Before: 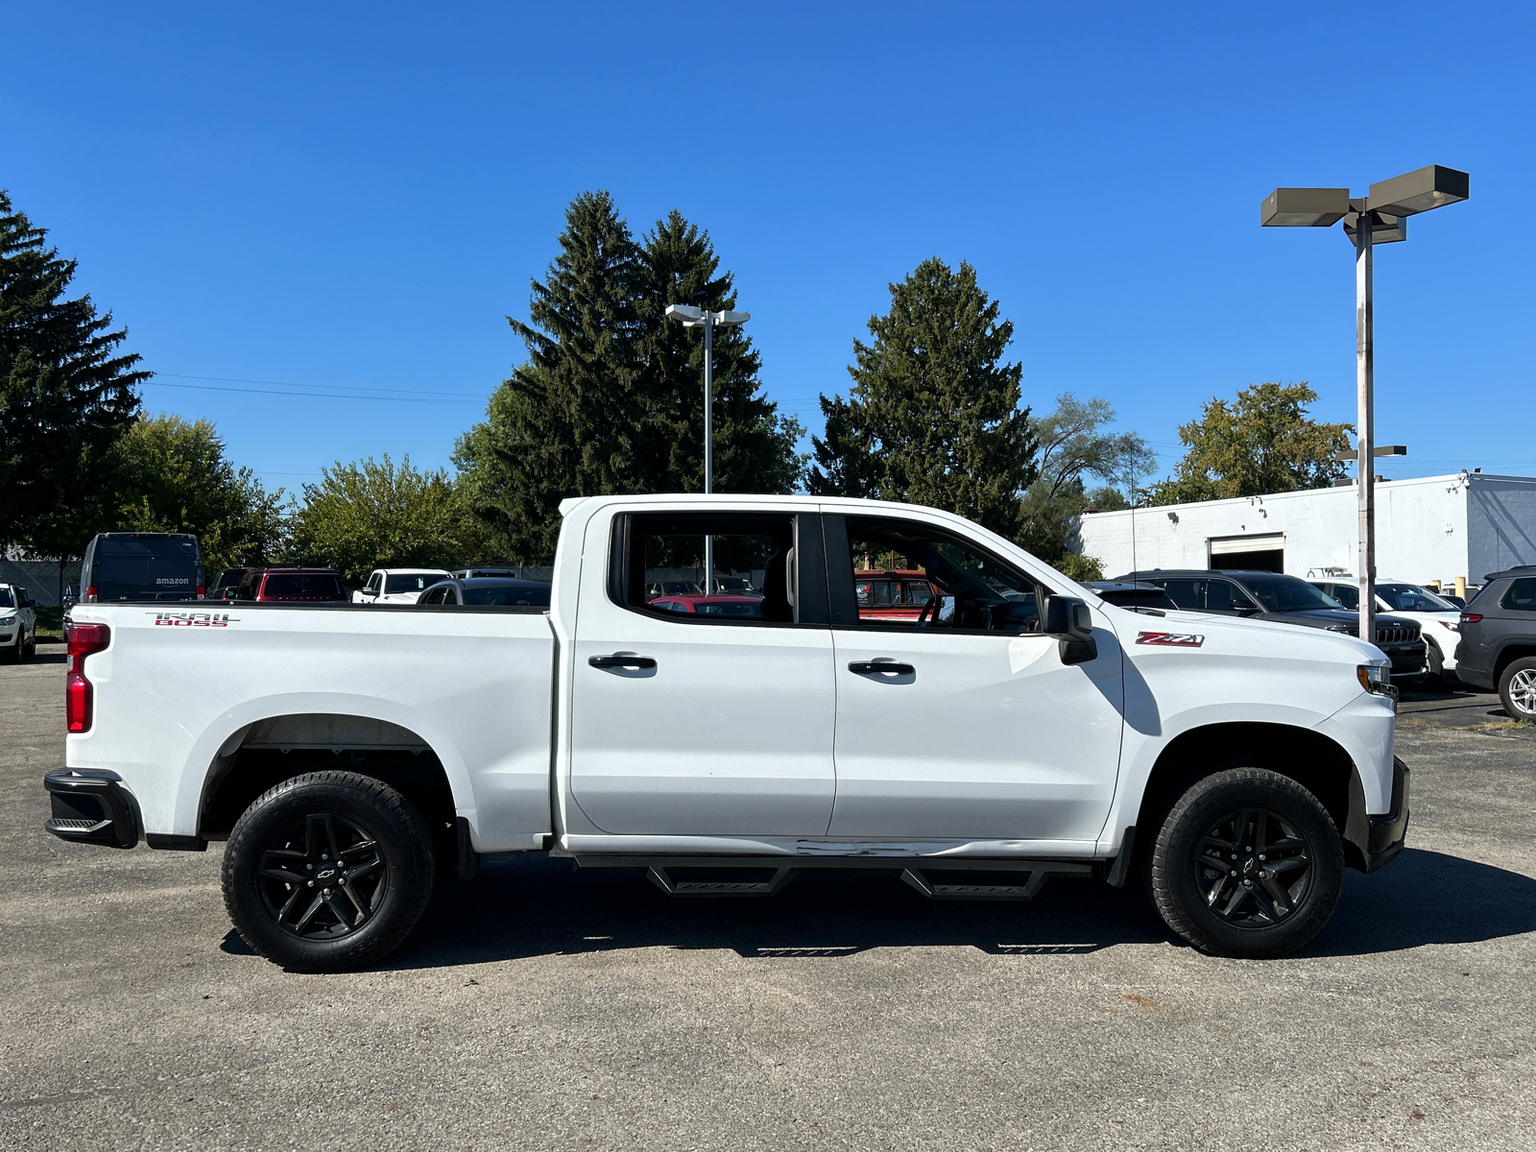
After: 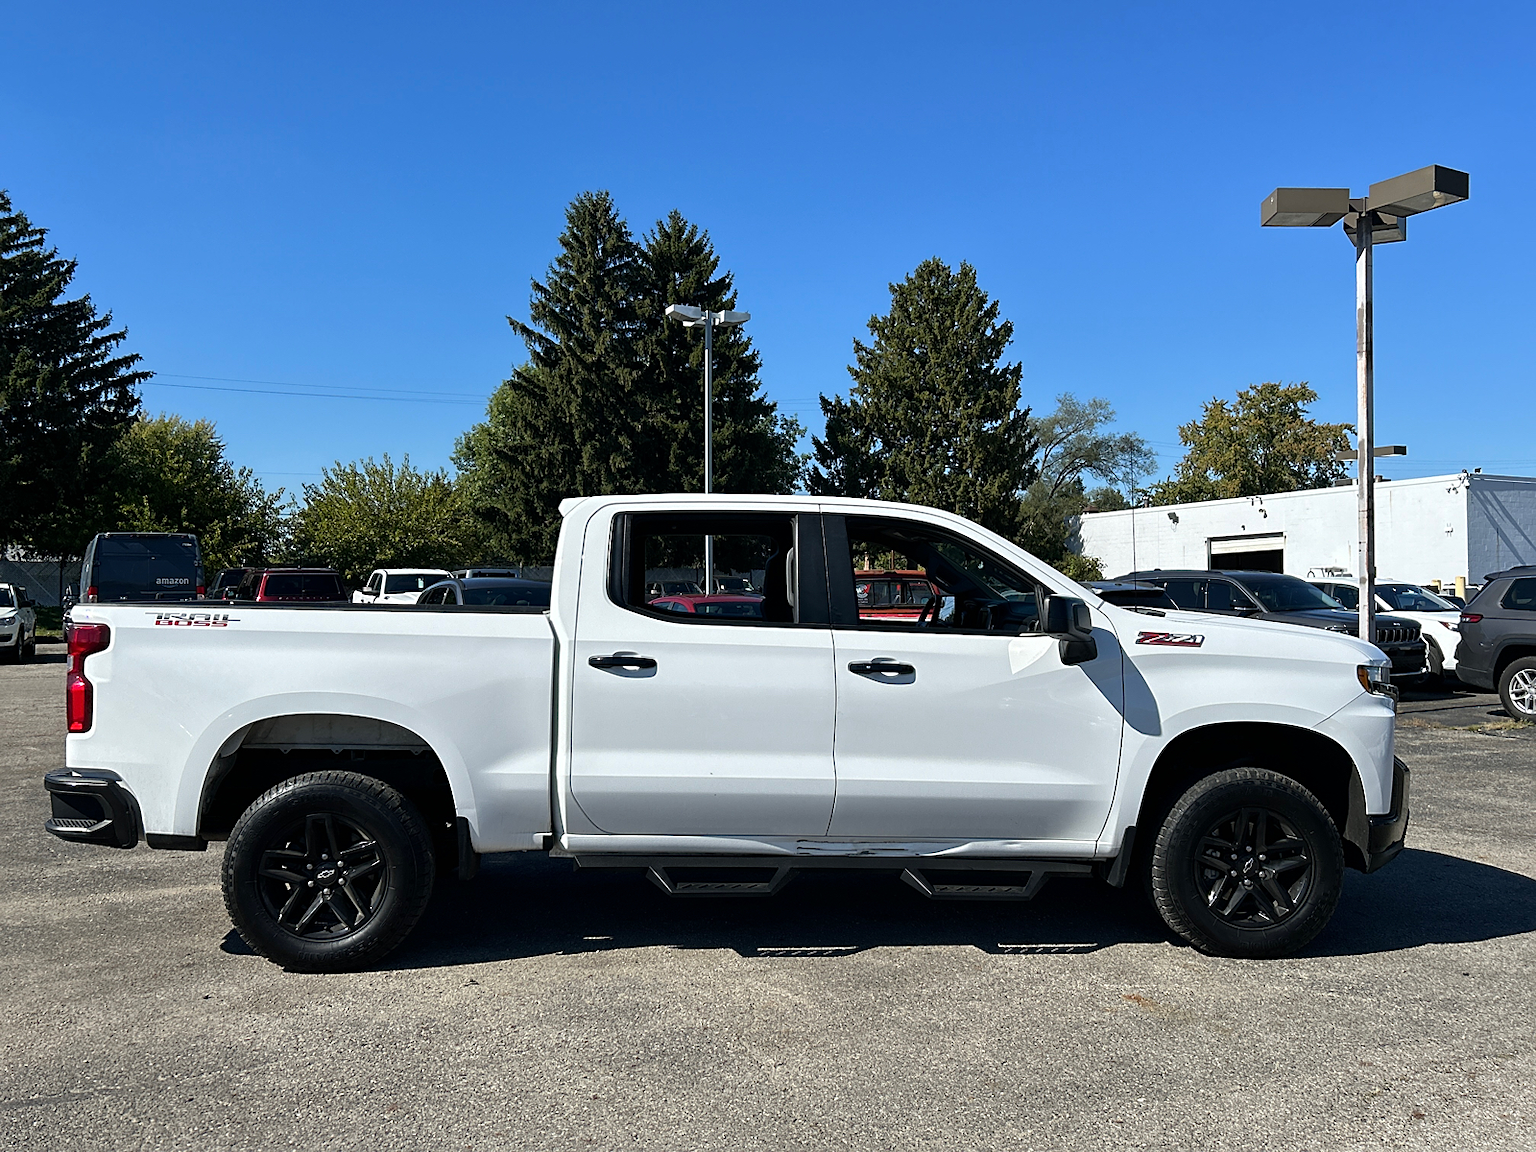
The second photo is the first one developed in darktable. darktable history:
sharpen: radius 1.821, amount 0.415, threshold 1.188
